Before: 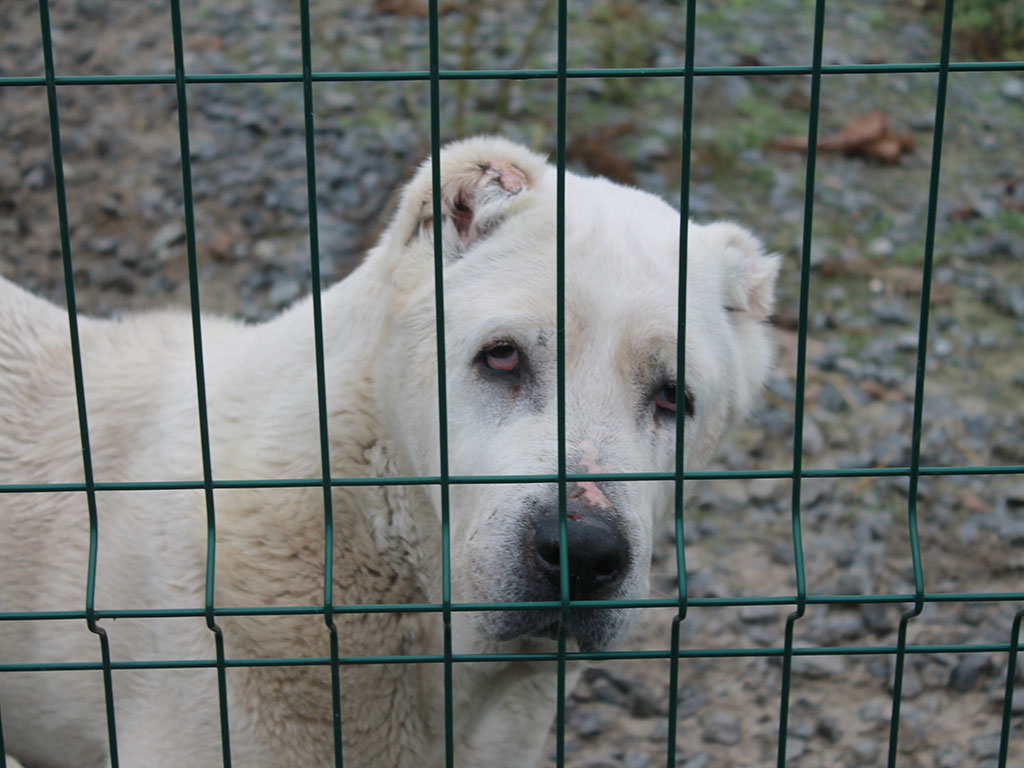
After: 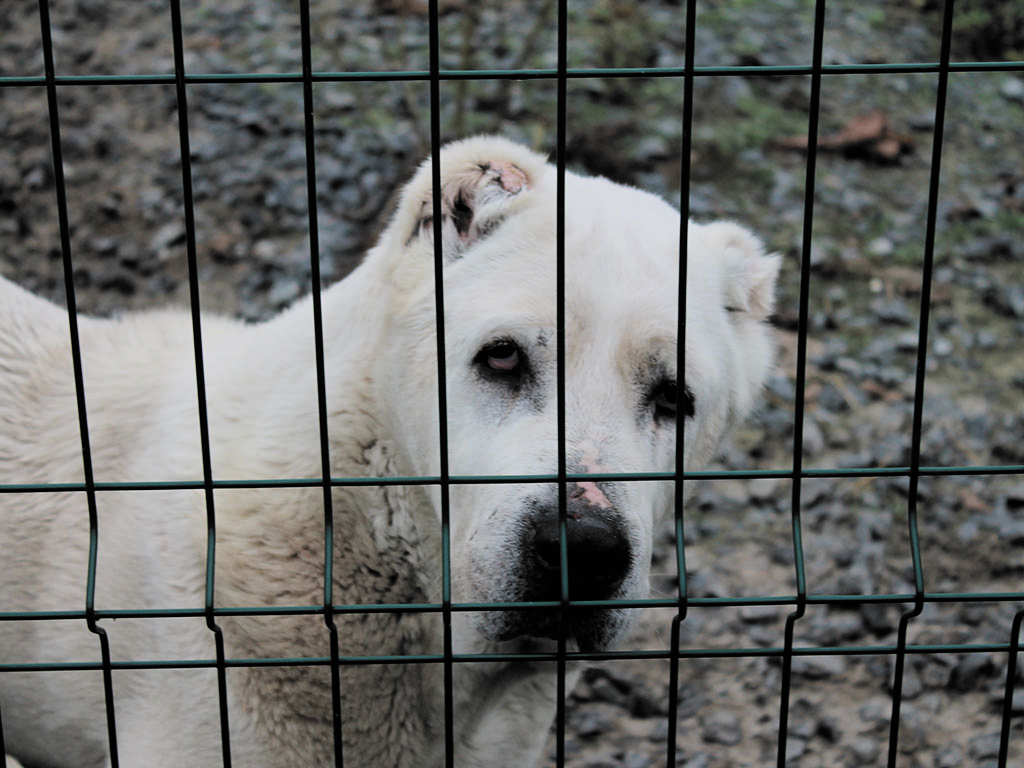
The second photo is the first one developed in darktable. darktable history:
filmic rgb: black relative exposure -5.09 EV, white relative exposure 3.54 EV, hardness 3.19, contrast 1.388, highlights saturation mix -49.06%, color science v6 (2022)
exposure: black level correction 0.001, exposure -0.124 EV, compensate exposure bias true, compensate highlight preservation false
contrast brightness saturation: contrast 0.1, brightness 0.017, saturation 0.016
